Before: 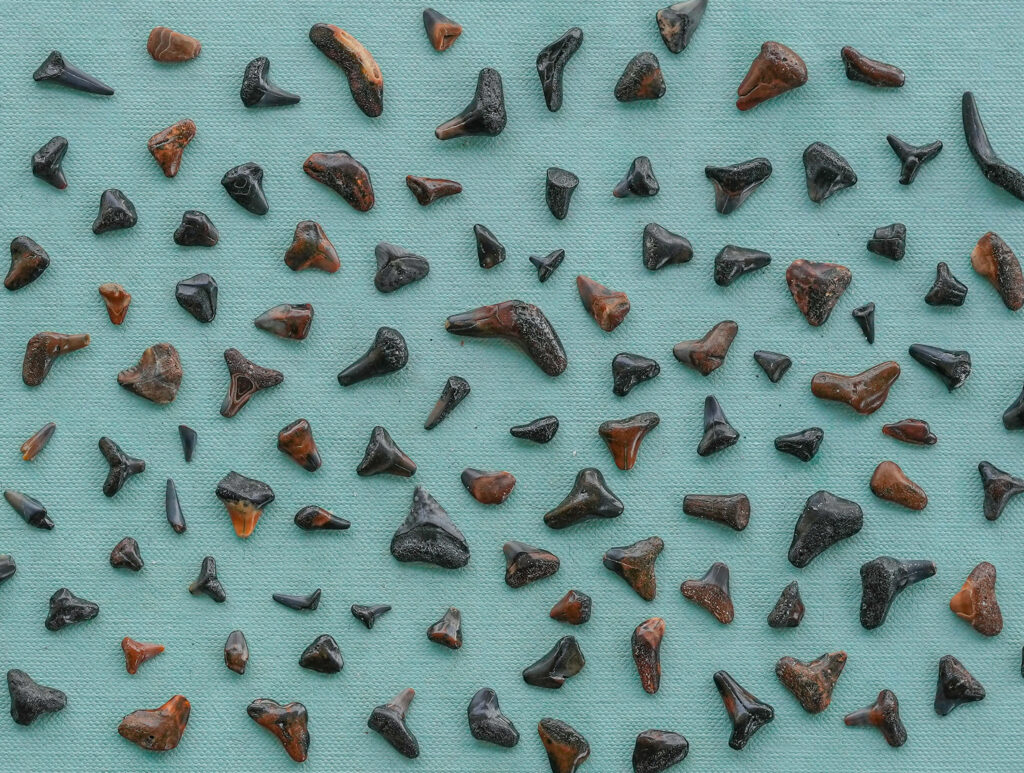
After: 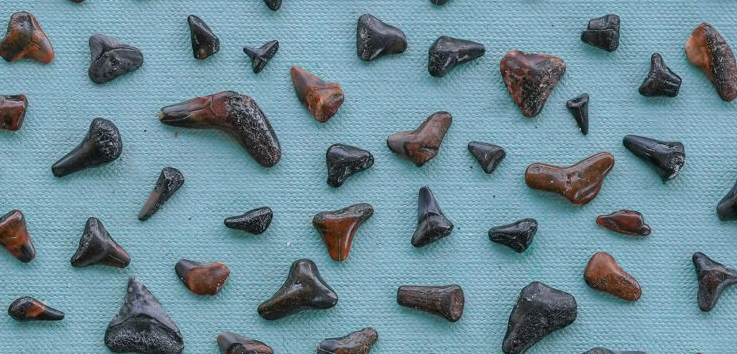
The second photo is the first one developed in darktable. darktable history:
crop and rotate: left 27.938%, top 27.046%, bottom 27.046%
white balance: red 1.004, blue 1.096
